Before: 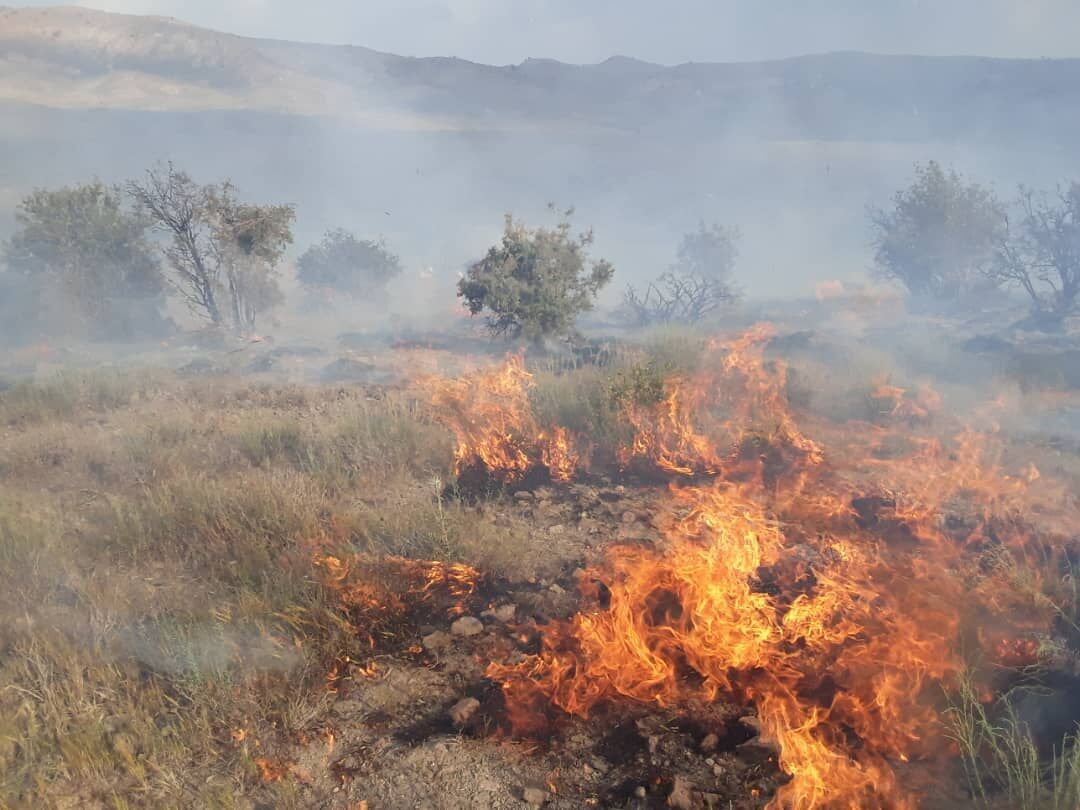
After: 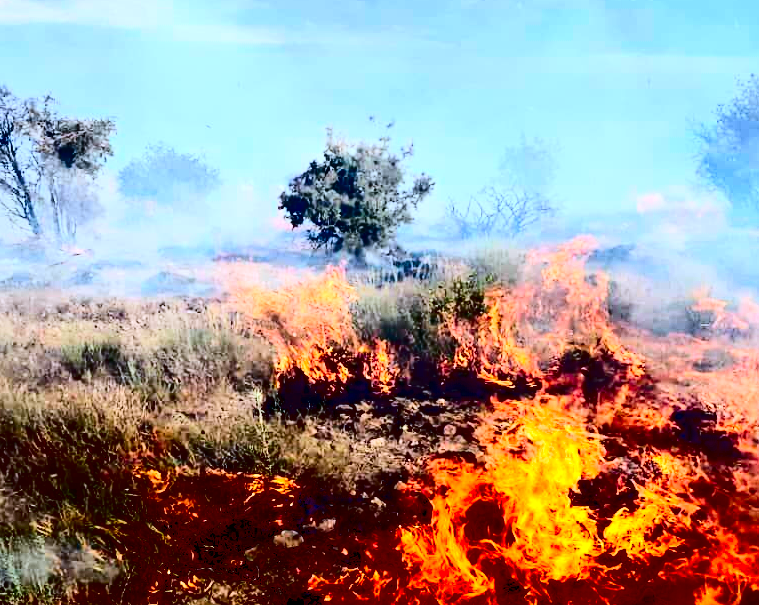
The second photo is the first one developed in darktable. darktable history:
exposure: black level correction 0.04, exposure 0.5 EV, compensate highlight preservation false
color calibration: x 0.37, y 0.382, temperature 4317.9 K
crop and rotate: left 16.603%, top 10.855%, right 13.058%, bottom 14.4%
contrast brightness saturation: contrast 0.779, brightness -0.983, saturation 0.999
